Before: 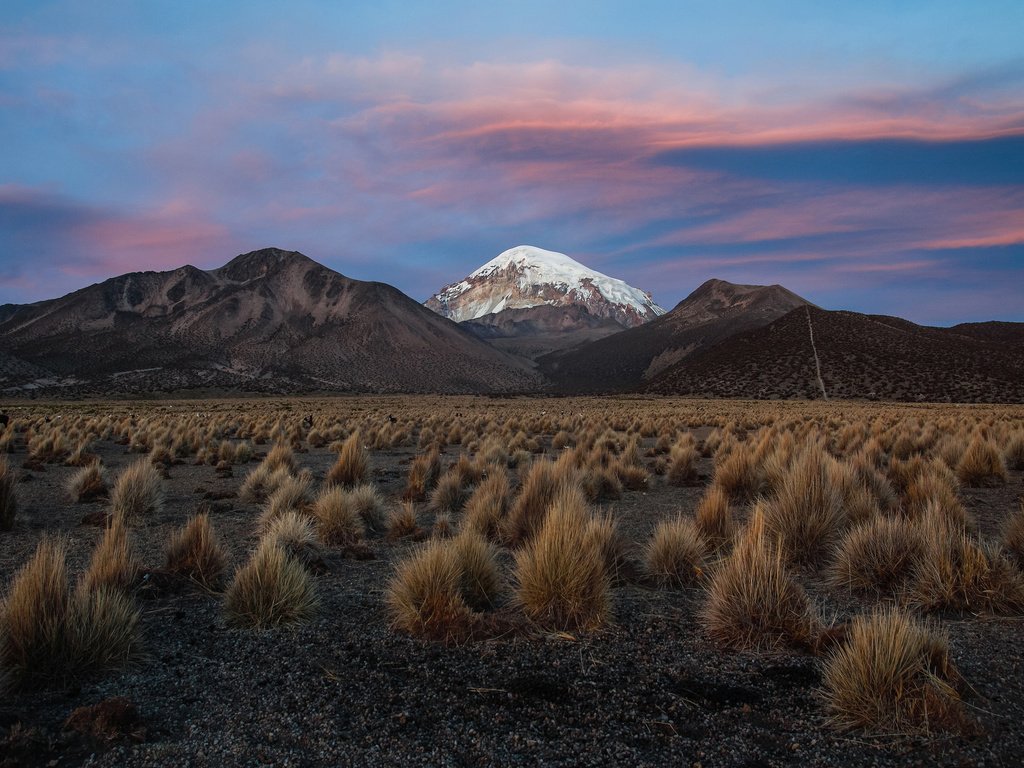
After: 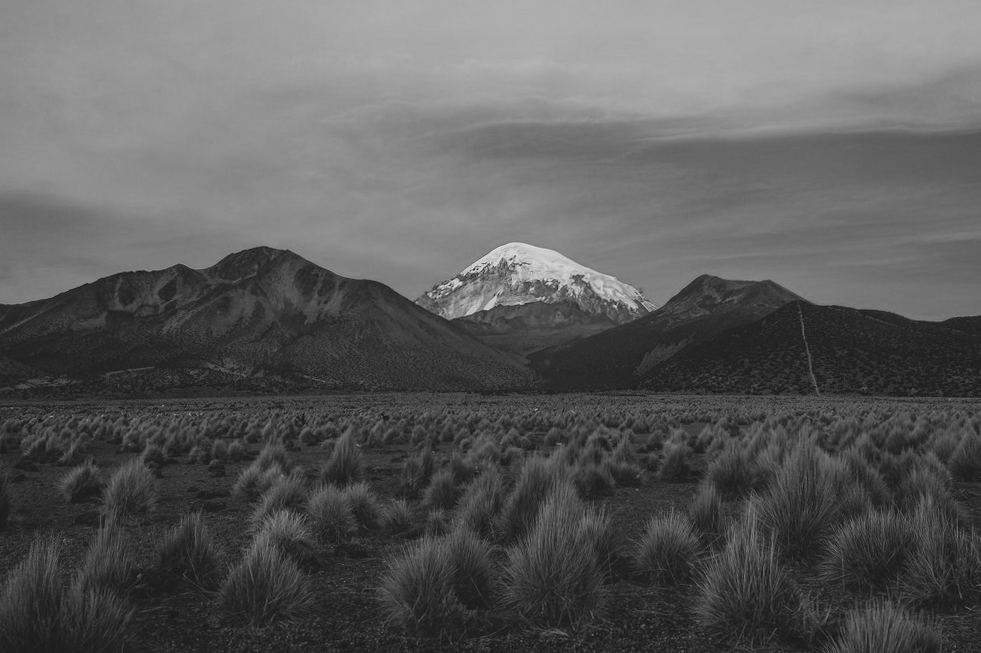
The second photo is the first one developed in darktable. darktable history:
color balance rgb: shadows lift › luminance -10.177%, linear chroma grading › global chroma 14.572%, perceptual saturation grading › global saturation 29.367%, global vibrance 3.76%
color calibration: output gray [0.18, 0.41, 0.41, 0], x 0.354, y 0.368, temperature 4694.53 K
exposure: black level correction -0.014, exposure -0.194 EV, compensate highlight preservation false
crop and rotate: angle 0.371°, left 0.369%, right 2.974%, bottom 14.14%
